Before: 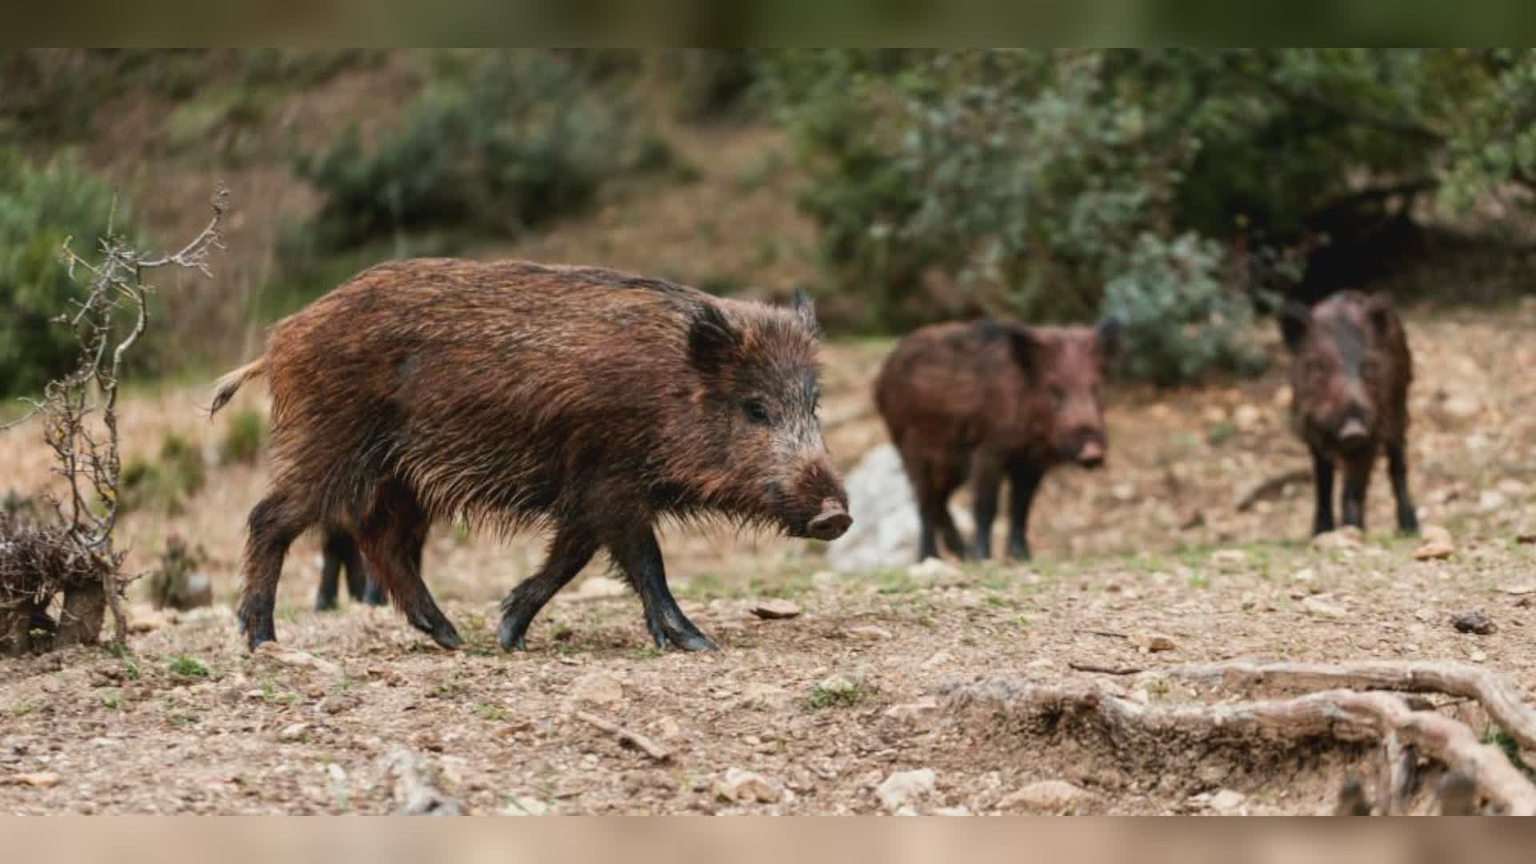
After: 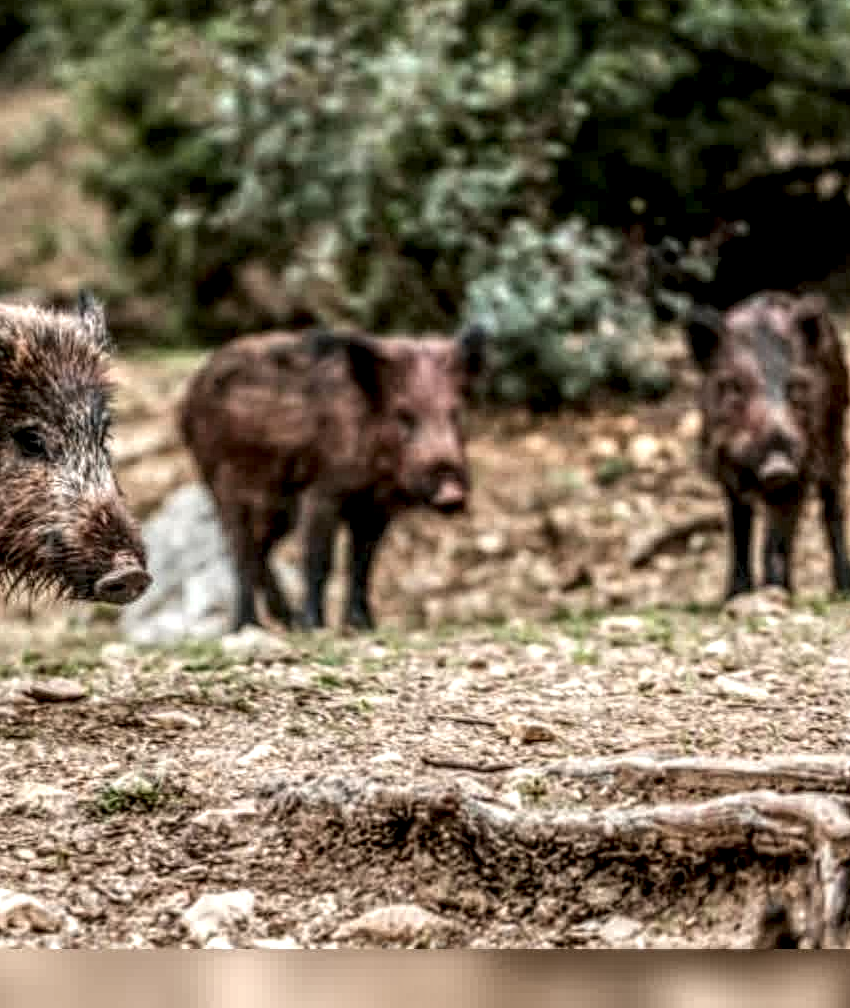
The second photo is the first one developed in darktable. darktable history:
crop: left 47.628%, top 6.643%, right 7.874%
local contrast: highlights 0%, shadows 0%, detail 300%, midtone range 0.3
